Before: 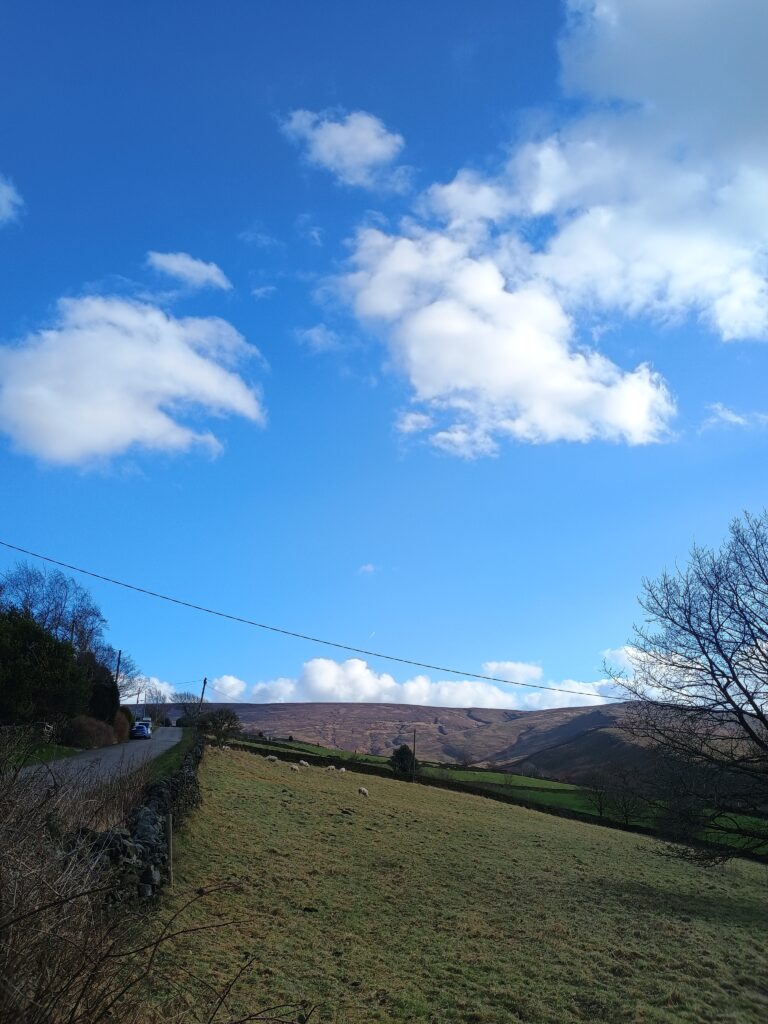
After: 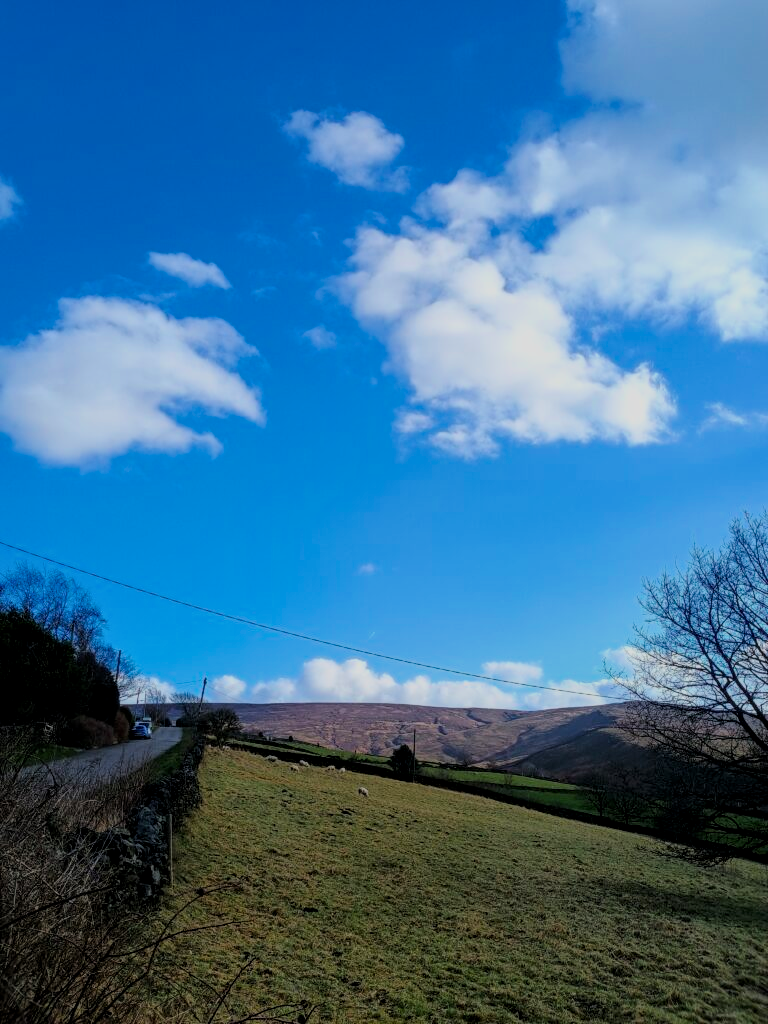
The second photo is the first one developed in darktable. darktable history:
filmic rgb: black relative exposure -7.48 EV, white relative exposure 4.83 EV, hardness 3.4, color science v6 (2022)
local contrast: on, module defaults
color balance rgb: perceptual saturation grading › global saturation 25%, global vibrance 20%
tone equalizer: on, module defaults
